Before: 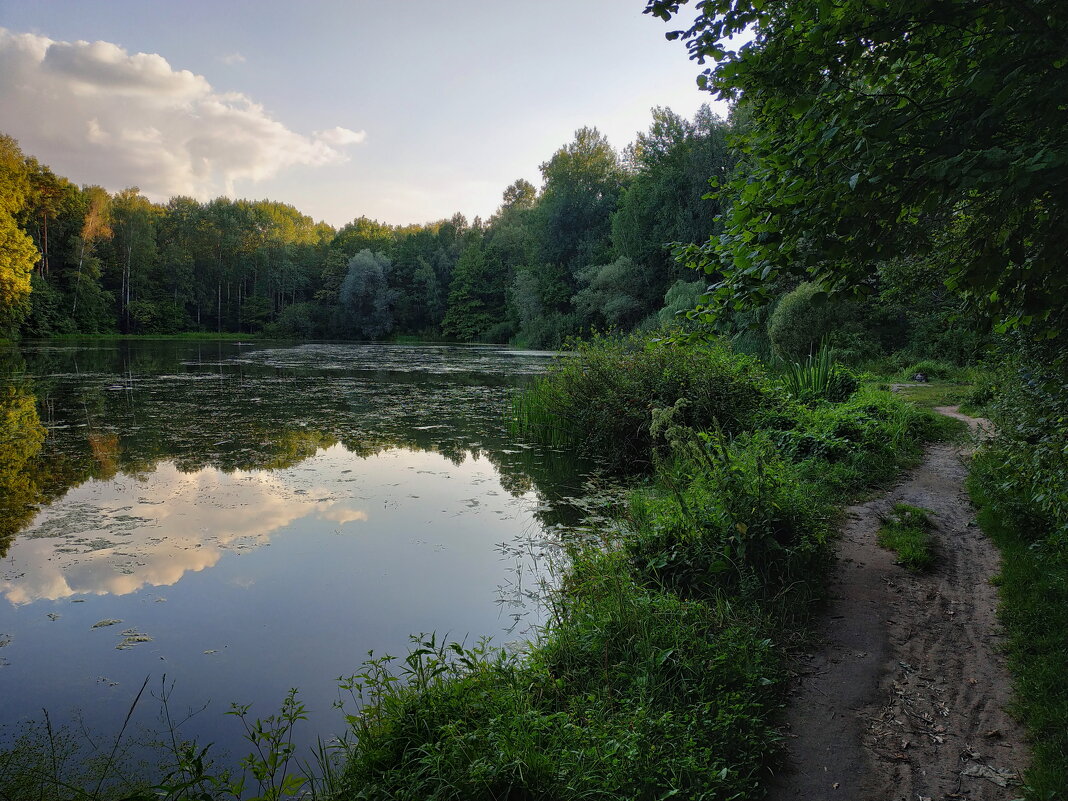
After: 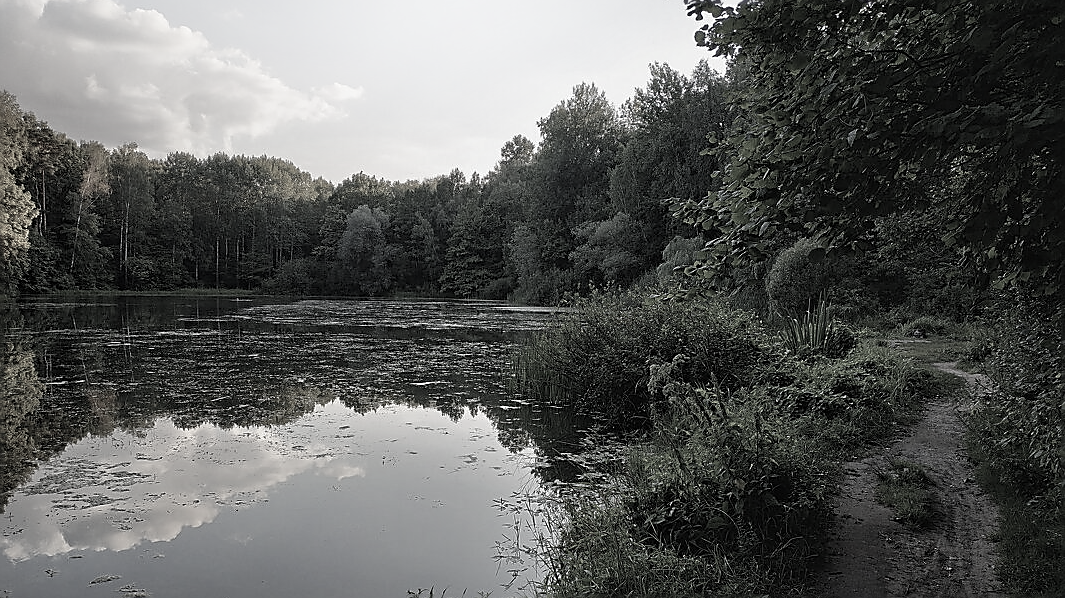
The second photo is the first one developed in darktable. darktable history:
shadows and highlights: shadows -21.8, highlights 99.68, soften with gaussian
crop: left 0.244%, top 5.554%, bottom 19.747%
sharpen: radius 1.415, amount 1.247, threshold 0.809
color correction: highlights b* 0.066, saturation 0.151
